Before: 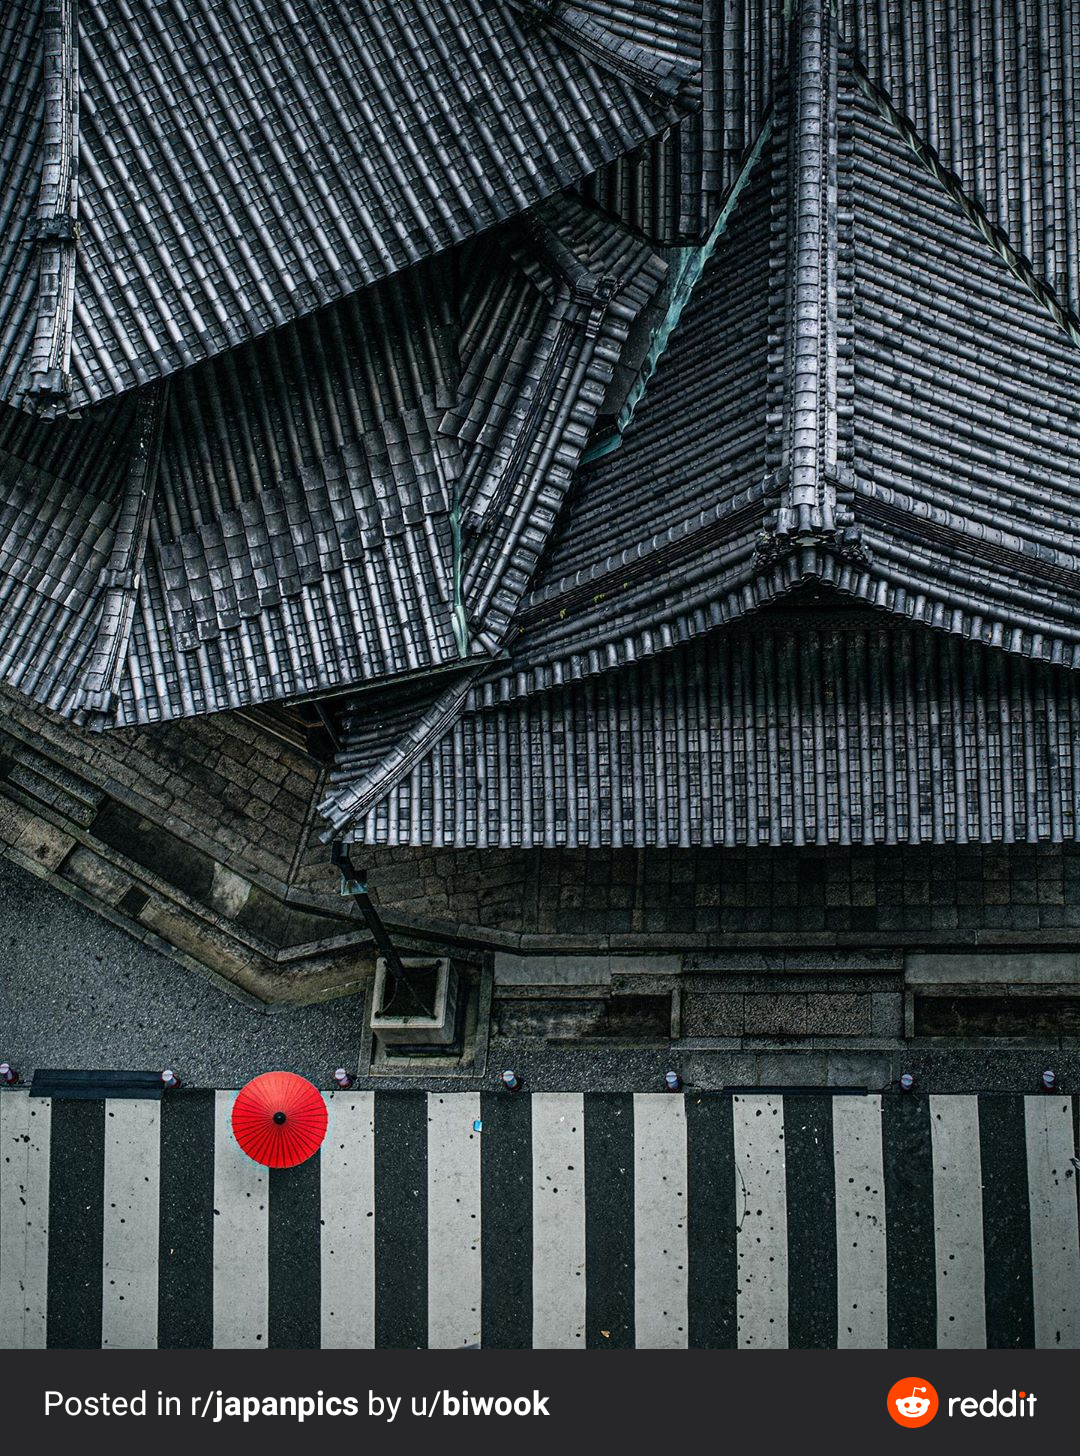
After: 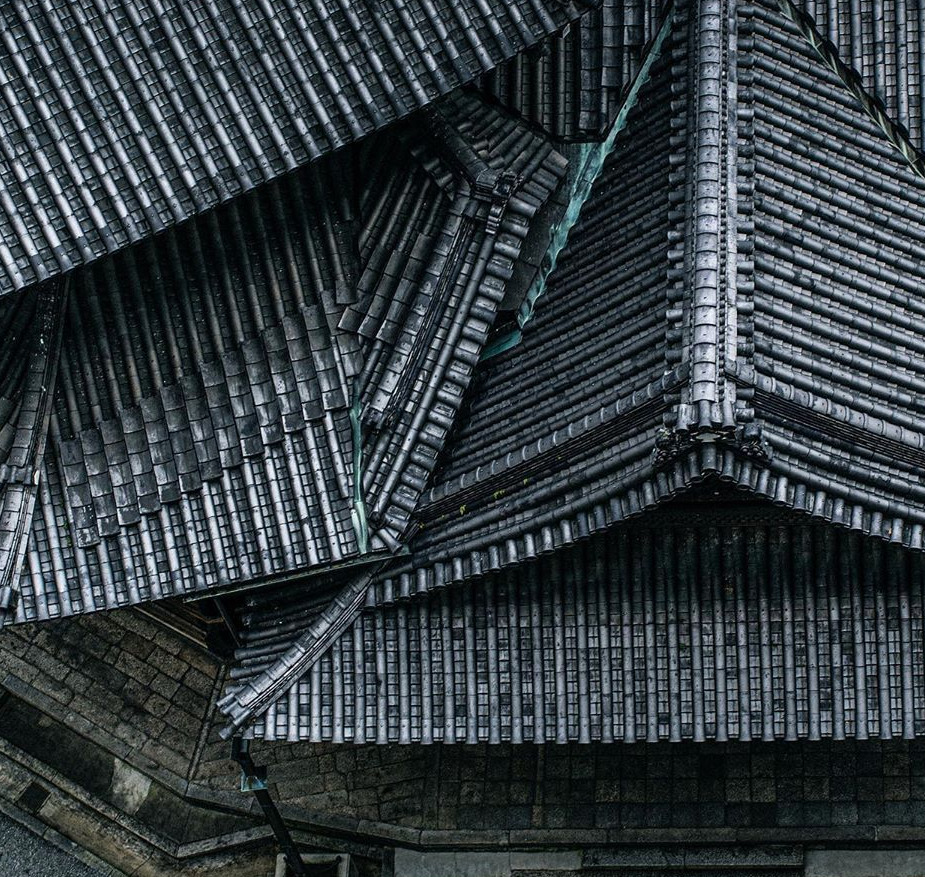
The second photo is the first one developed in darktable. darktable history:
crop and rotate: left 9.304%, top 7.144%, right 4.987%, bottom 32.62%
contrast brightness saturation: saturation -0.051
